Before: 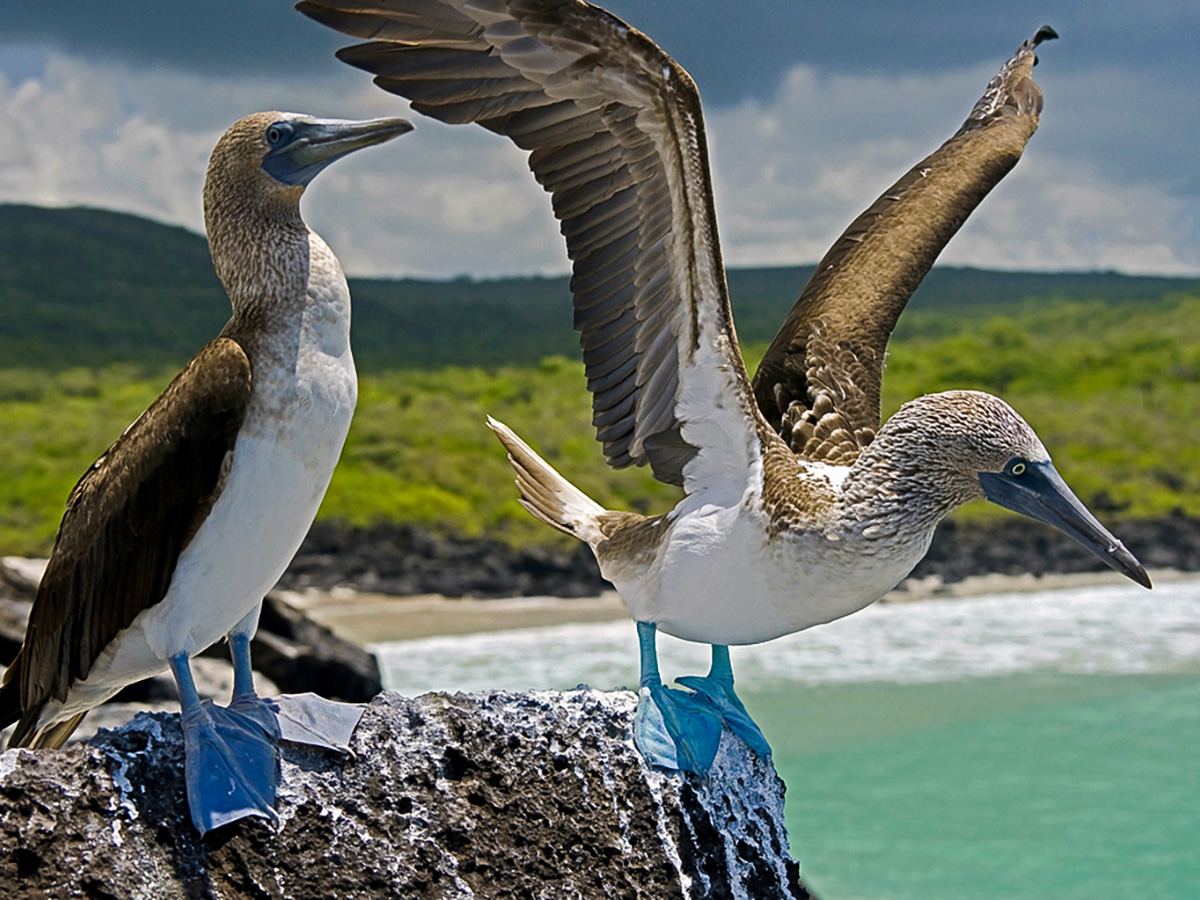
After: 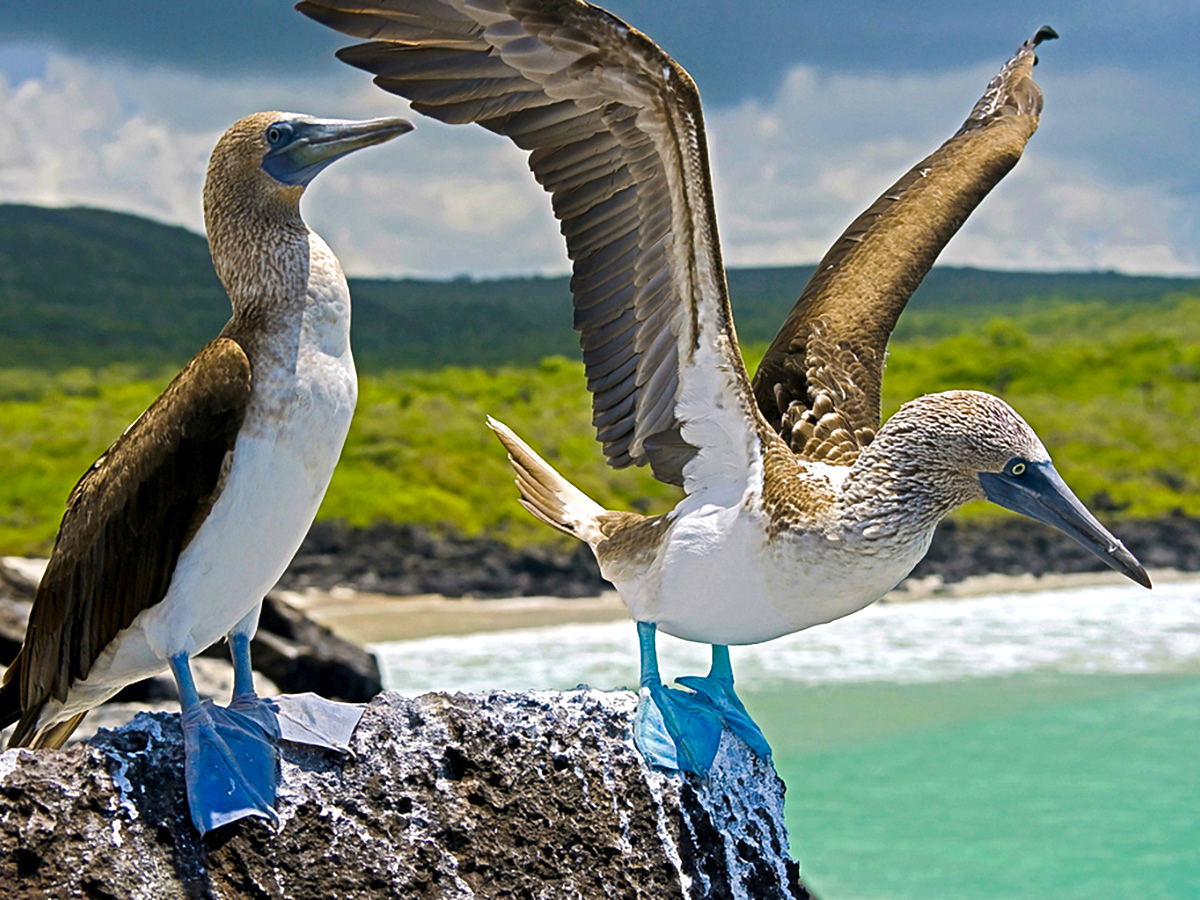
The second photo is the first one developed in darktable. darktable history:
color balance rgb: shadows lift › hue 85.34°, perceptual saturation grading › global saturation 0.886%, perceptual brilliance grading › global brilliance 10.221%, perceptual brilliance grading › shadows 14.285%, global vibrance 20%
